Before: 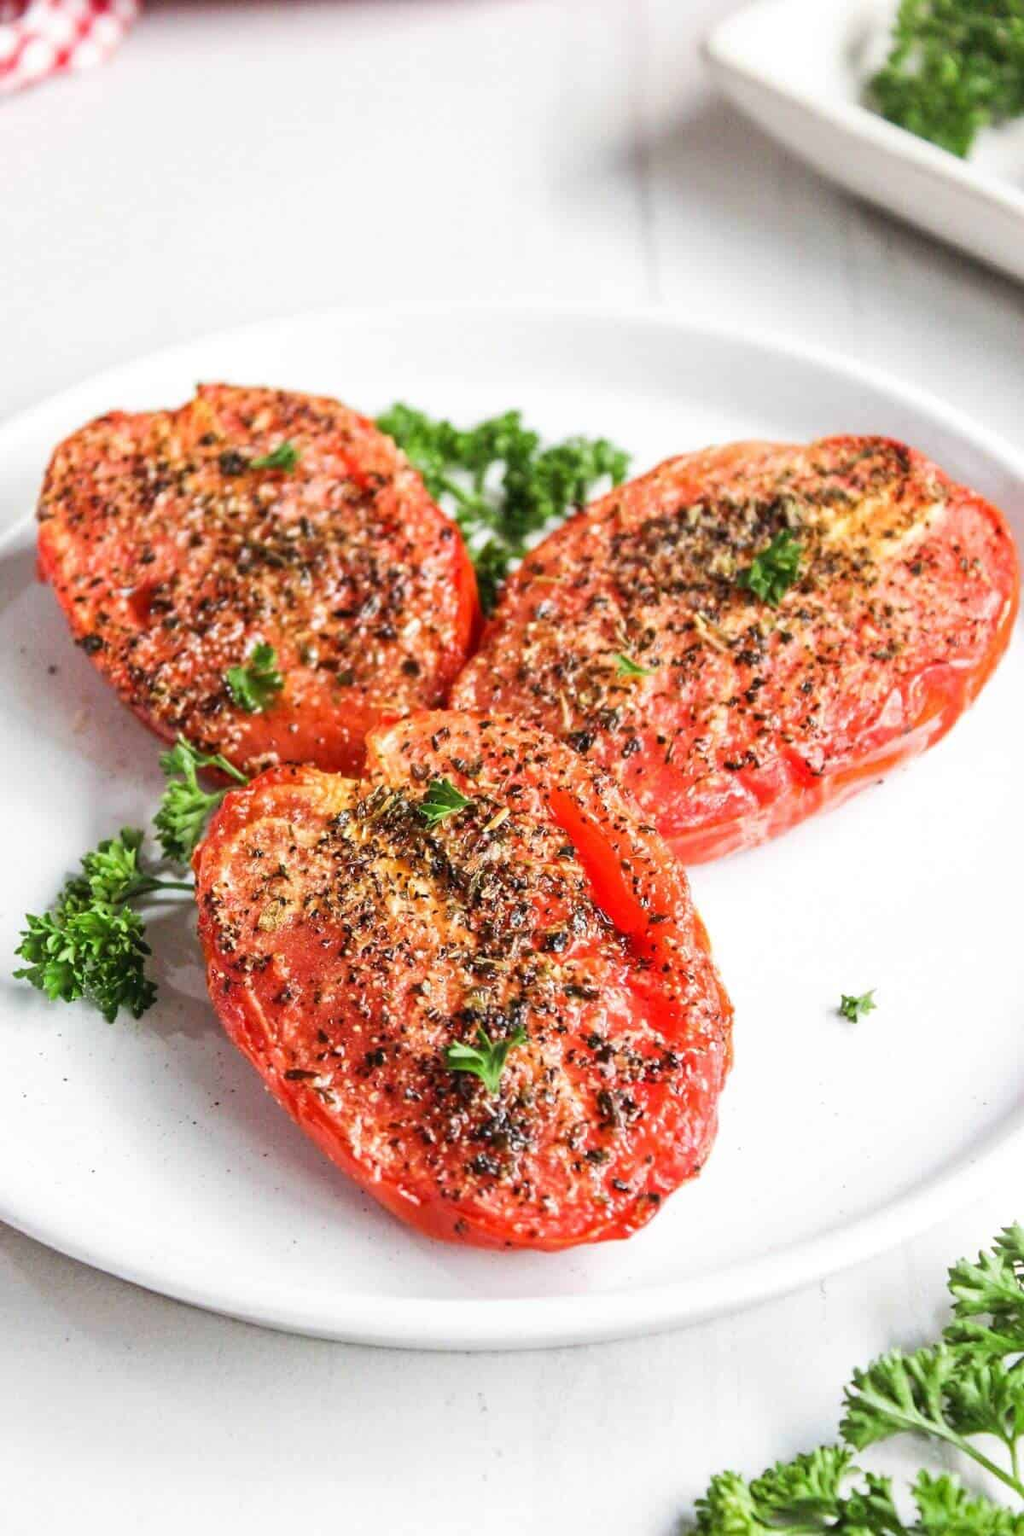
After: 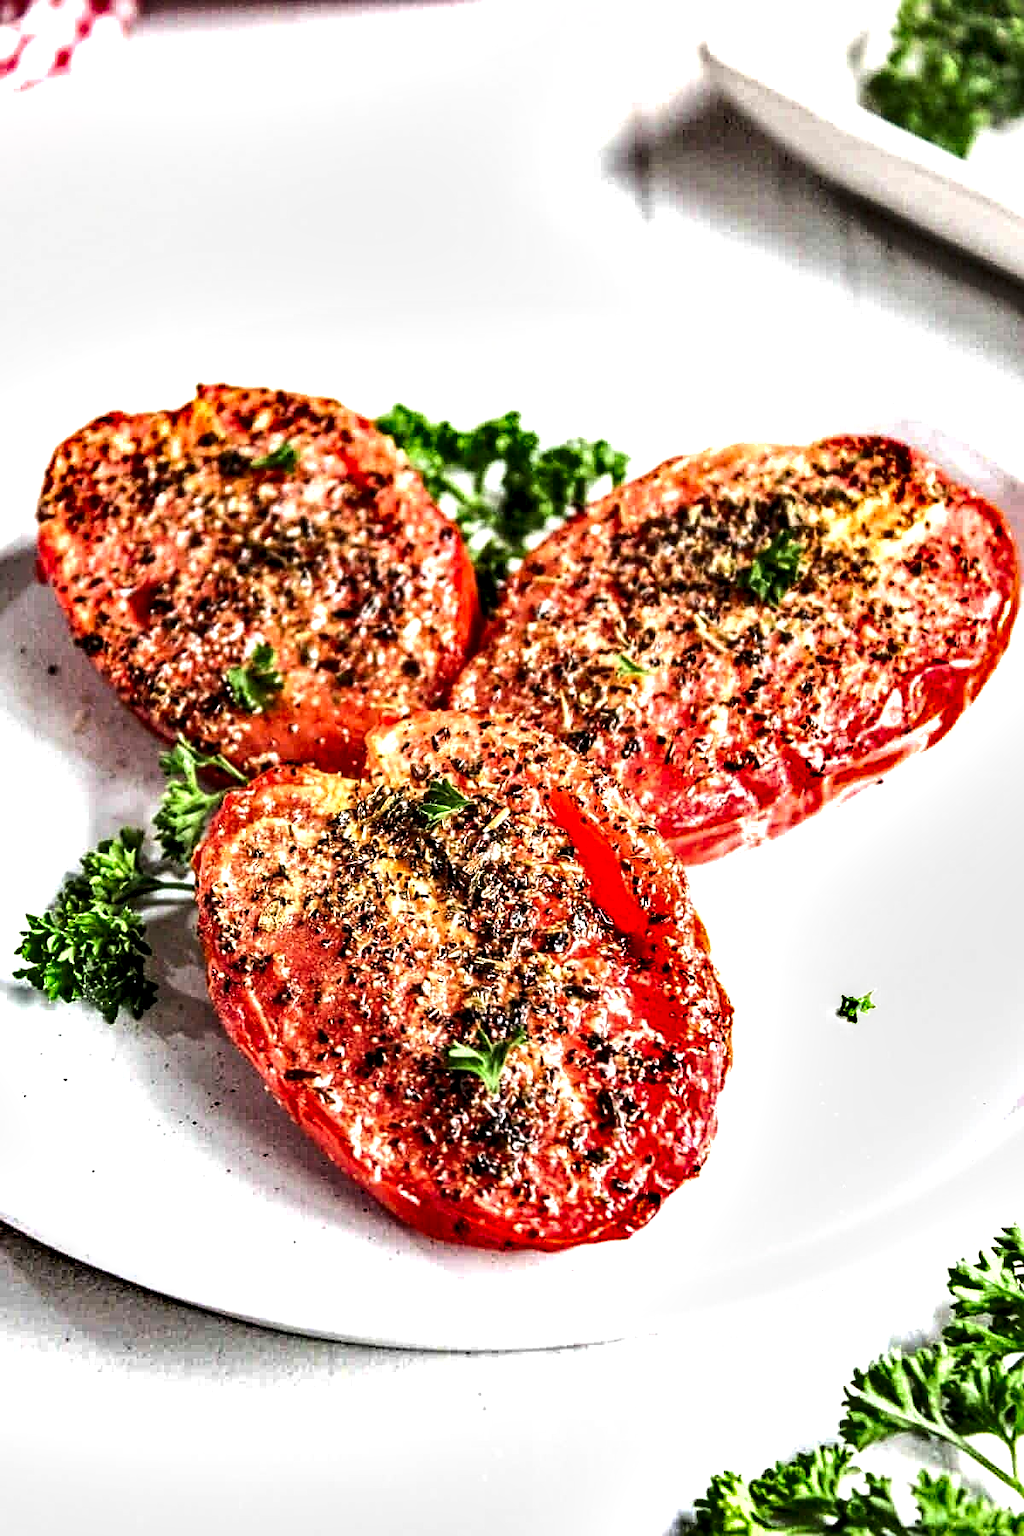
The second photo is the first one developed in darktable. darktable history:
local contrast: highlights 60%, shadows 62%, detail 160%
tone equalizer: -8 EV -0.775 EV, -7 EV -0.679 EV, -6 EV -0.604 EV, -5 EV -0.419 EV, -3 EV 0.4 EV, -2 EV 0.6 EV, -1 EV 0.687 EV, +0 EV 0.762 EV, edges refinement/feathering 500, mask exposure compensation -1.57 EV, preserve details no
shadows and highlights: soften with gaussian
sharpen: on, module defaults
